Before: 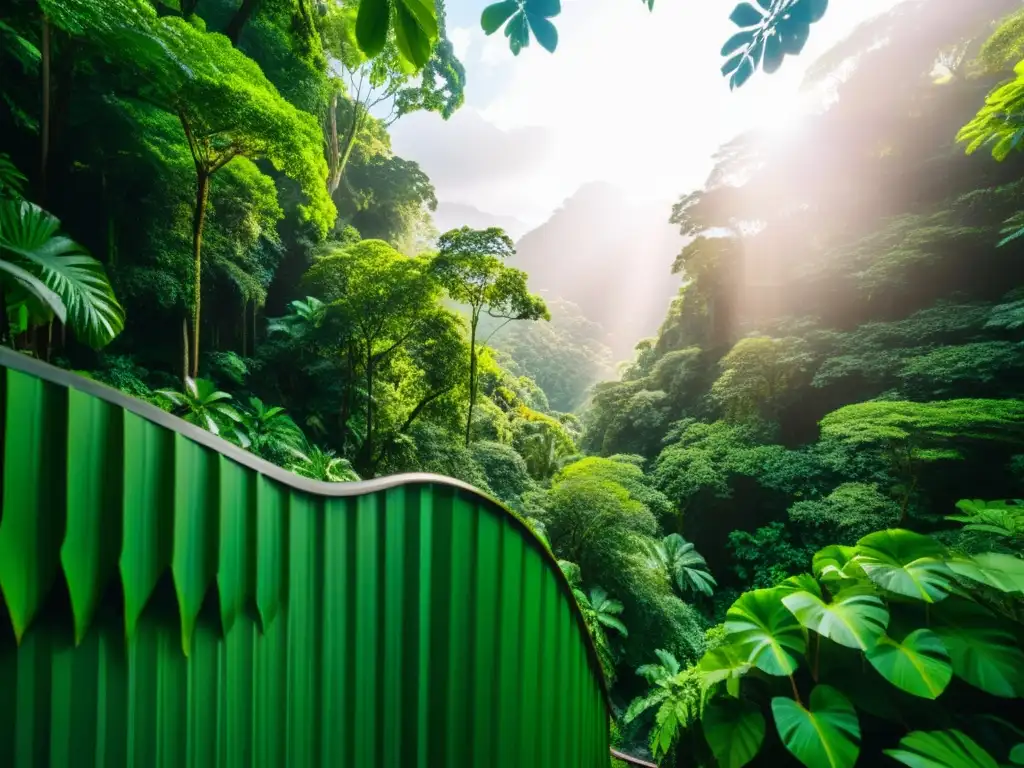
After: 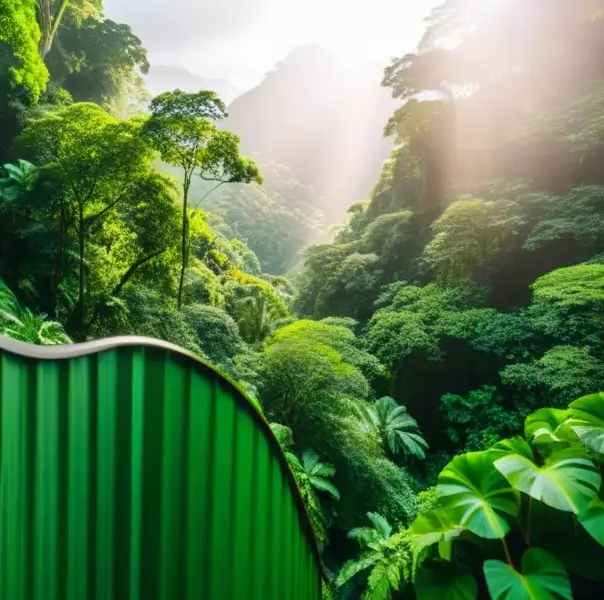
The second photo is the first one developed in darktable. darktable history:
crop and rotate: left 28.187%, top 17.967%, right 12.818%, bottom 3.845%
